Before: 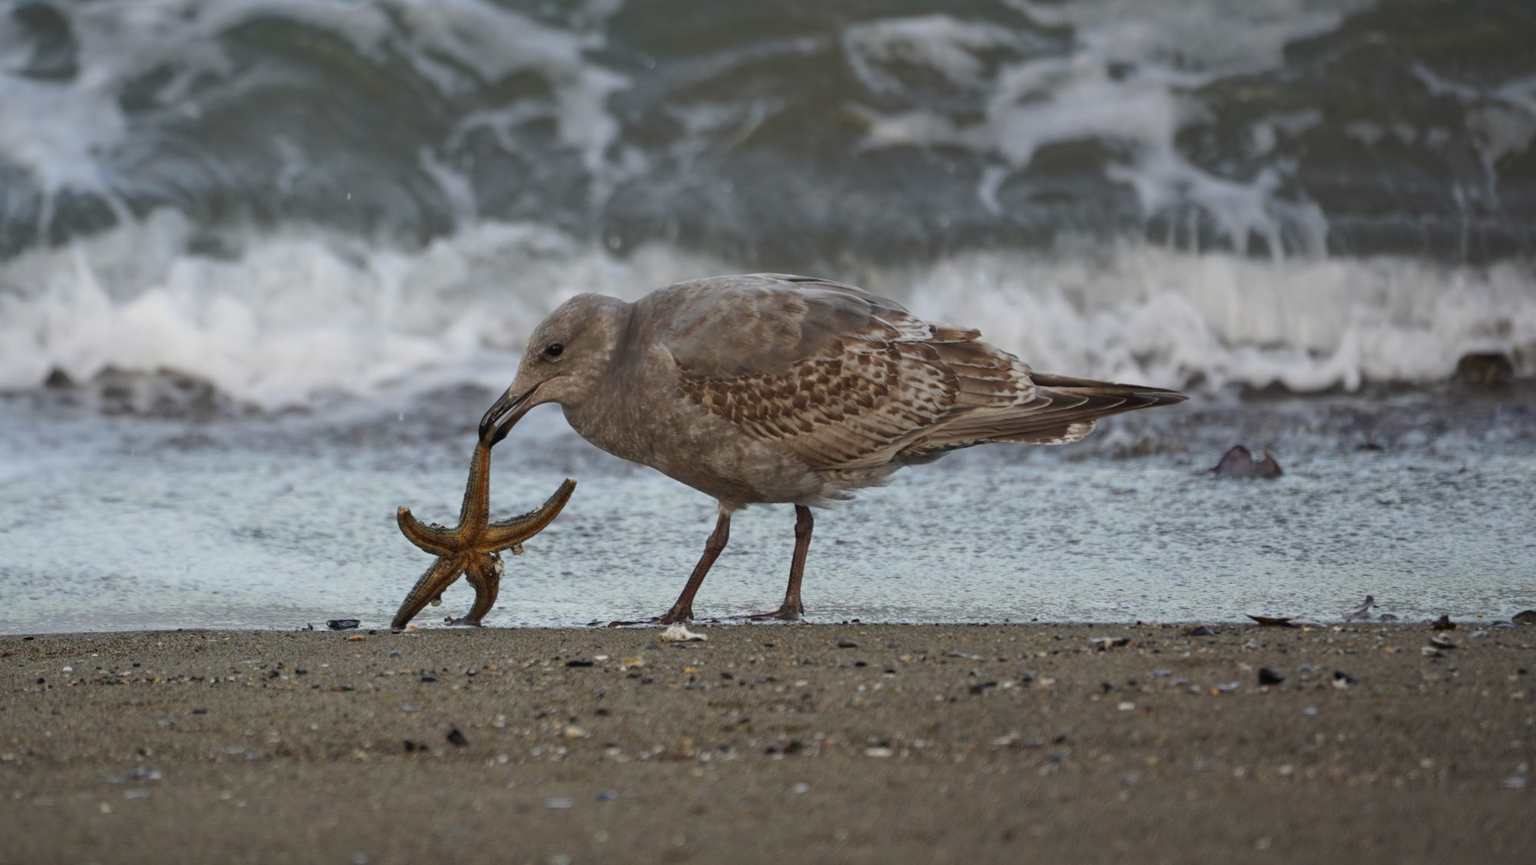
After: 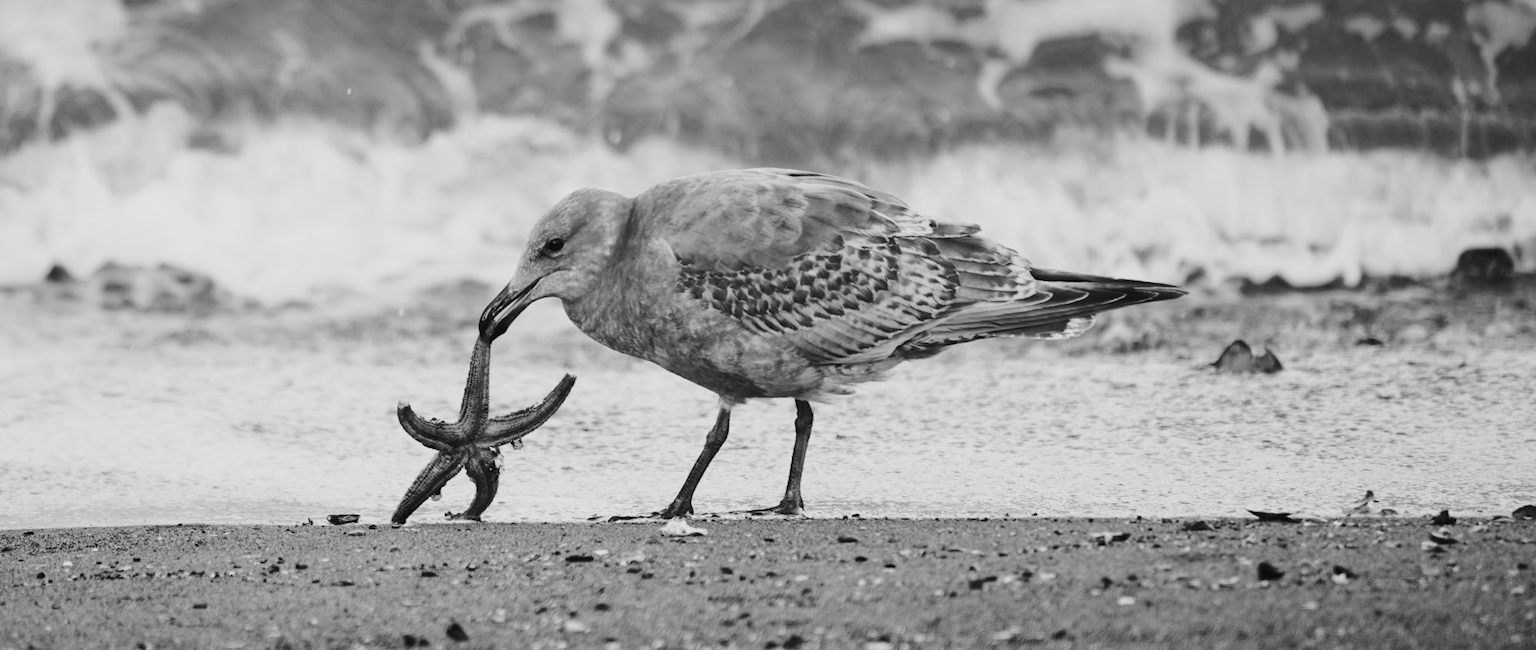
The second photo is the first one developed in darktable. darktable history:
contrast brightness saturation: saturation -0.984
crop and rotate: top 12.255%, bottom 12.448%
base curve: curves: ch0 [(0, 0) (0.032, 0.037) (0.105, 0.228) (0.435, 0.76) (0.856, 0.983) (1, 1)], preserve colors none
tone curve: curves: ch0 [(0, 0.018) (0.036, 0.038) (0.15, 0.131) (0.27, 0.247) (0.545, 0.561) (0.761, 0.761) (1, 0.919)]; ch1 [(0, 0) (0.179, 0.173) (0.322, 0.32) (0.429, 0.431) (0.502, 0.5) (0.519, 0.522) (0.562, 0.588) (0.625, 0.67) (0.711, 0.745) (1, 1)]; ch2 [(0, 0) (0.29, 0.295) (0.404, 0.436) (0.497, 0.499) (0.521, 0.523) (0.561, 0.605) (0.657, 0.655) (0.712, 0.764) (1, 1)], preserve colors none
